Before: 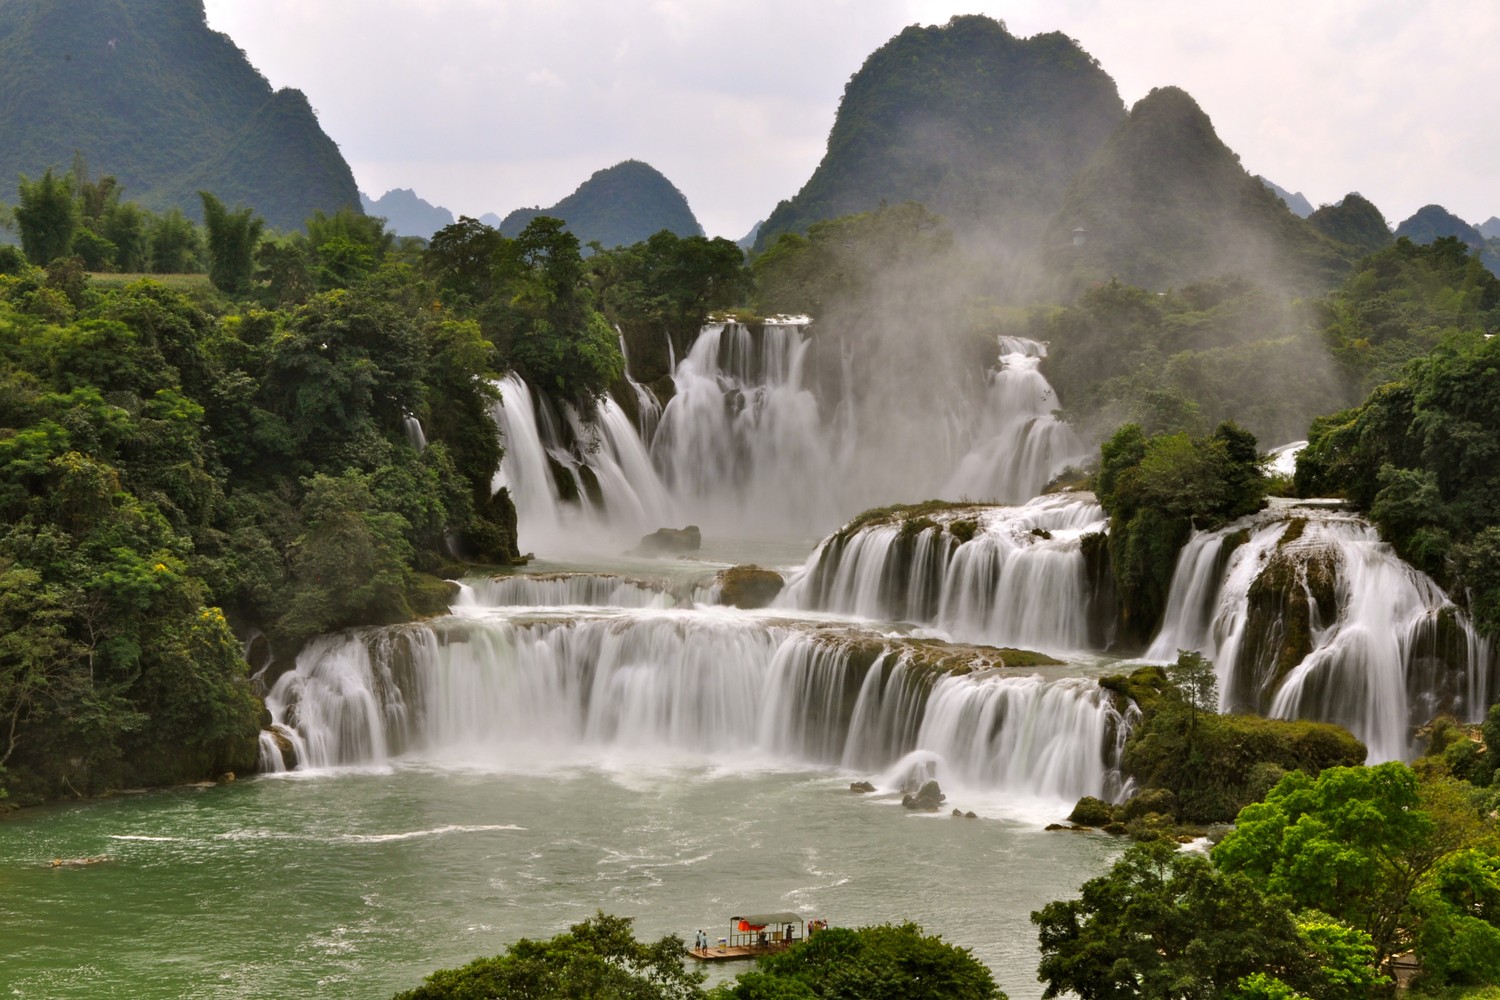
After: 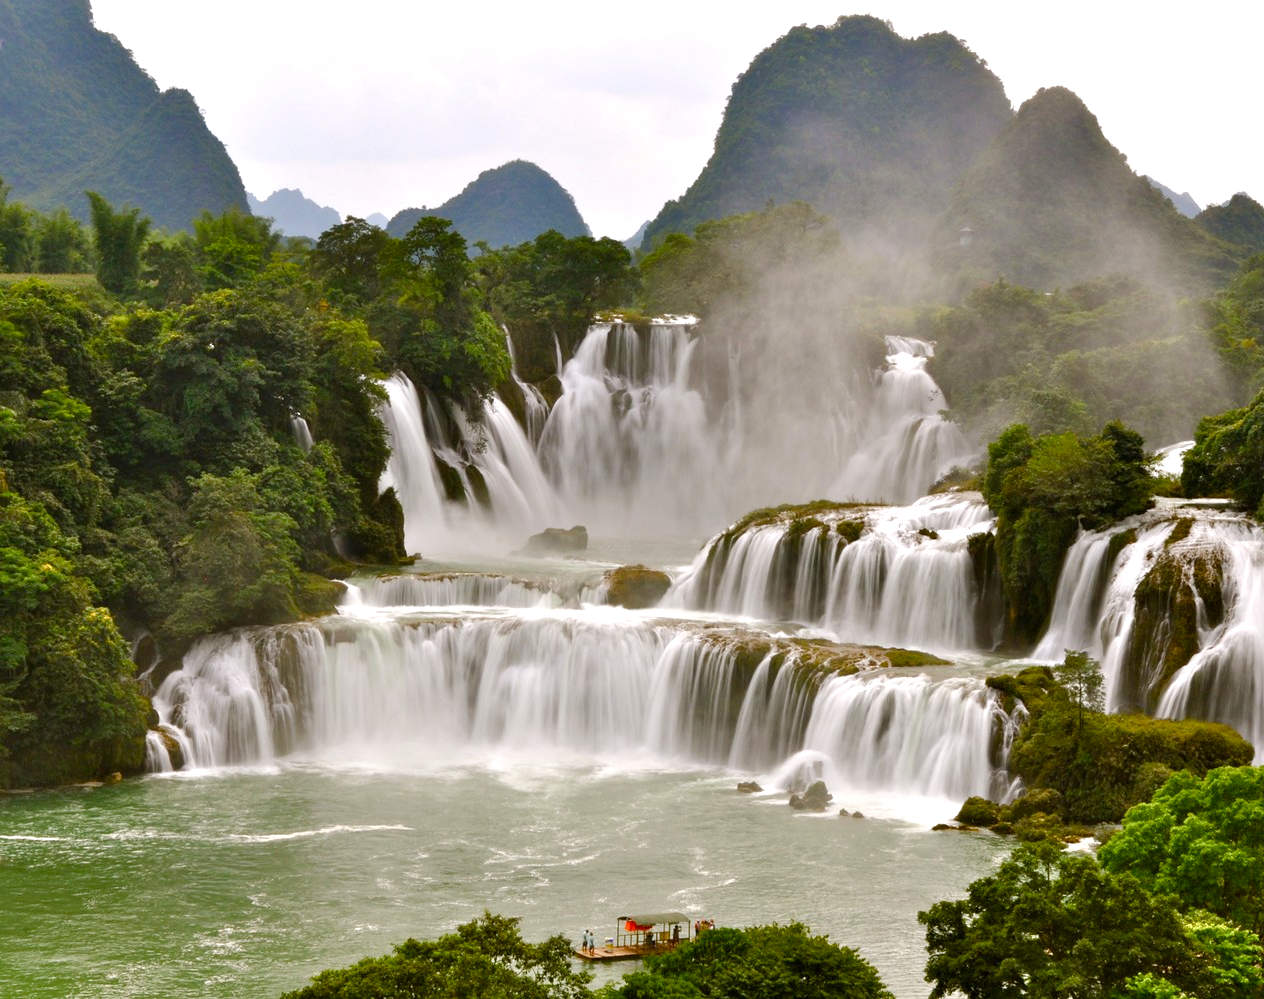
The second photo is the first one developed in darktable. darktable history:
crop: left 7.598%, right 7.873%
color balance rgb: perceptual saturation grading › global saturation 20%, perceptual saturation grading › highlights -50%, perceptual saturation grading › shadows 30%, perceptual brilliance grading › global brilliance 10%, perceptual brilliance grading › shadows 15%
